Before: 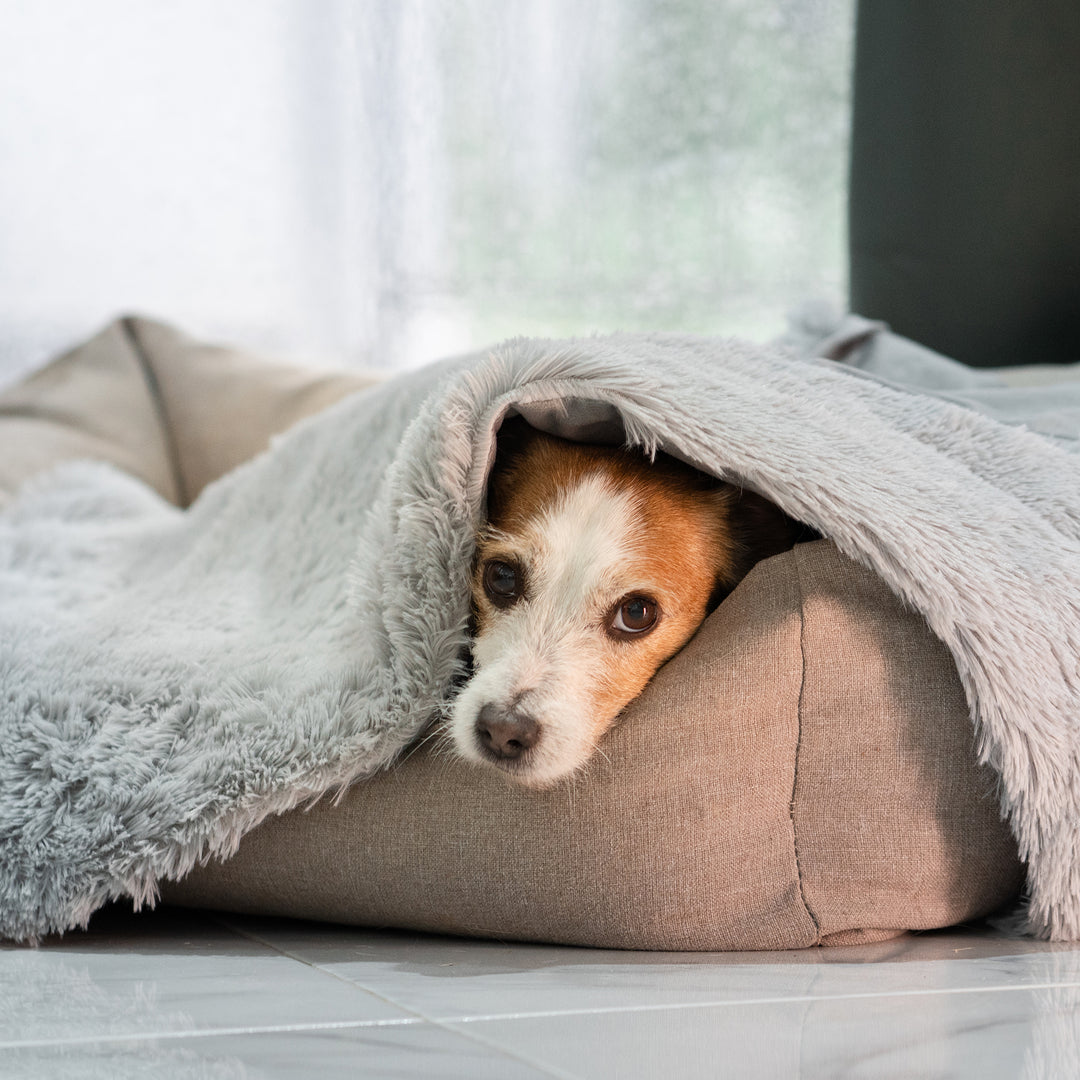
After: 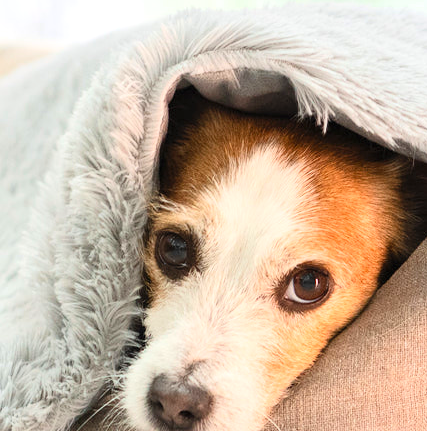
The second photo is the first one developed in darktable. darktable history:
exposure: black level correction 0, exposure 0.302 EV, compensate exposure bias true, compensate highlight preservation false
crop: left 30.377%, top 30.503%, right 30.07%, bottom 29.537%
contrast brightness saturation: contrast 0.199, brightness 0.164, saturation 0.216
